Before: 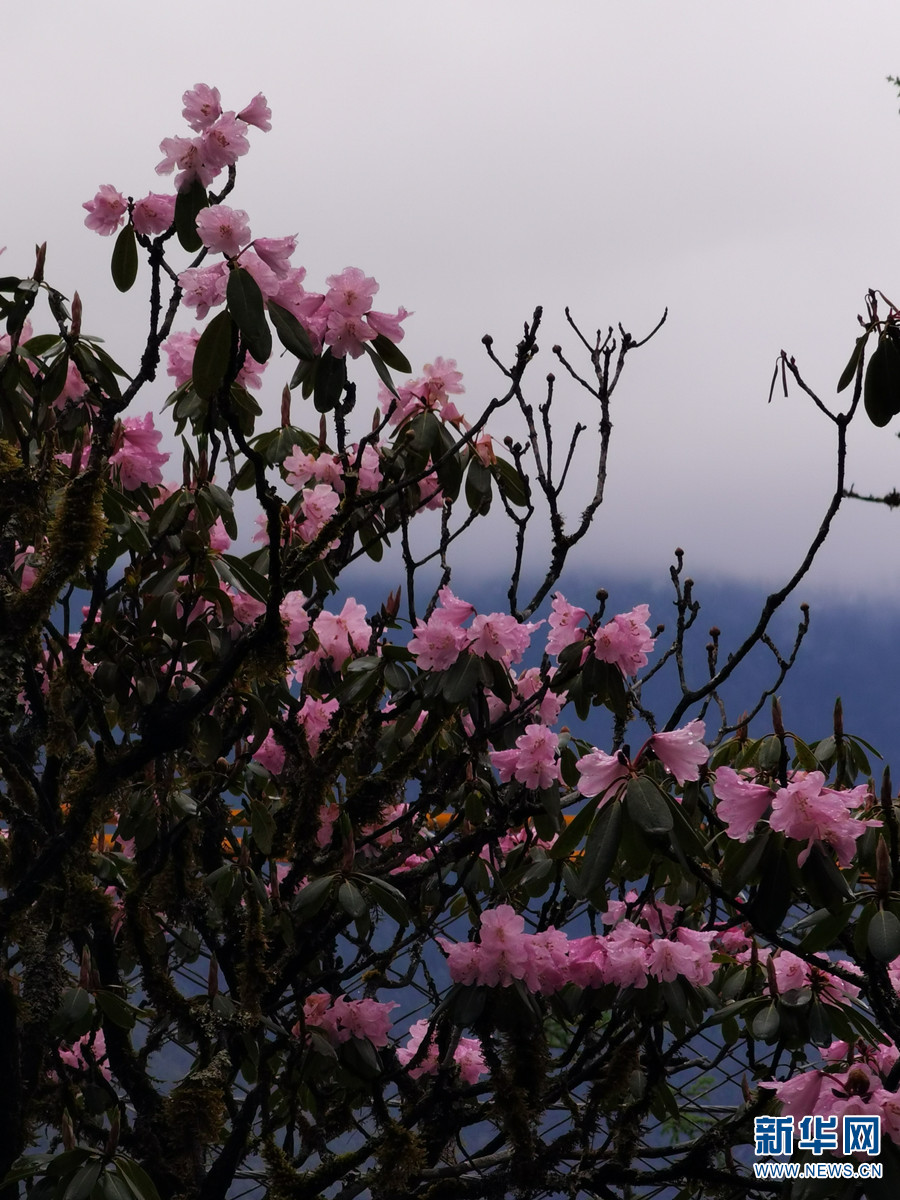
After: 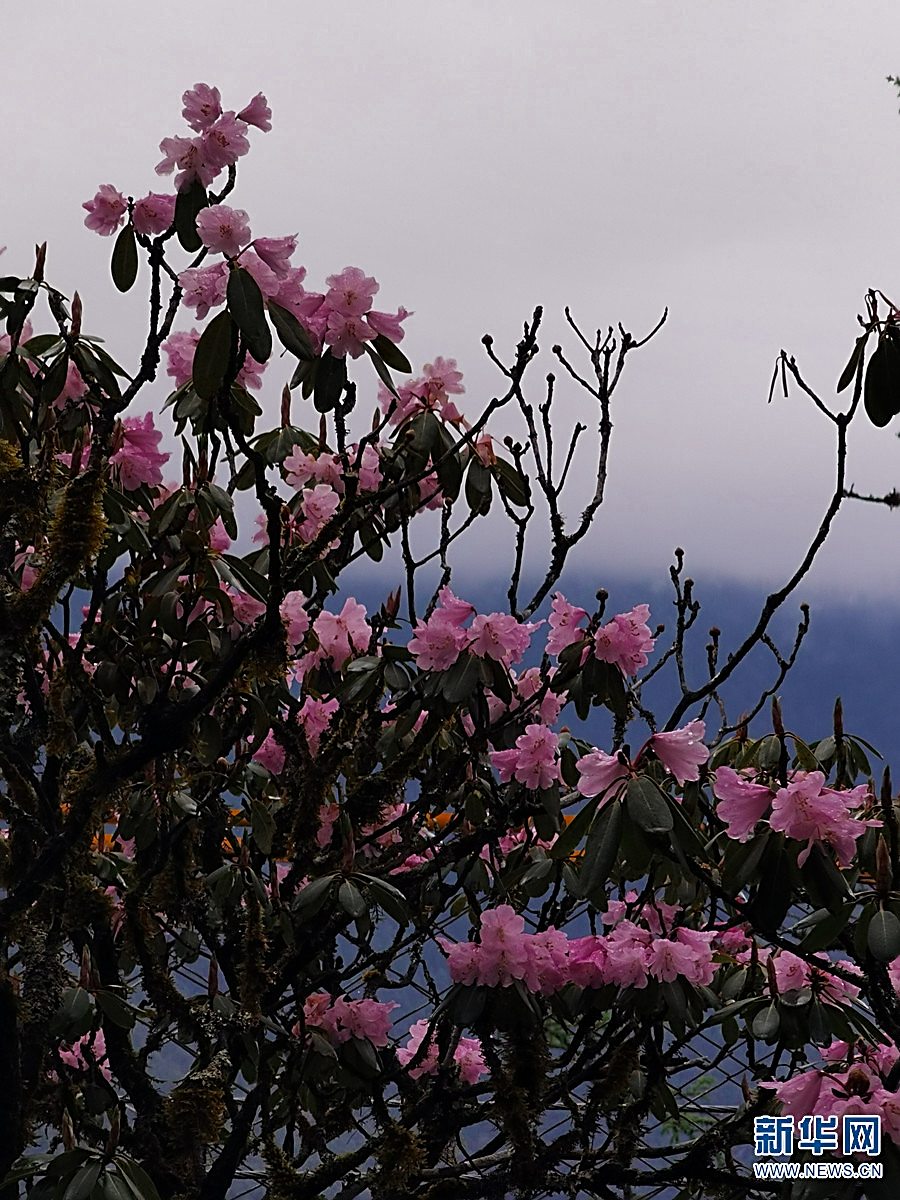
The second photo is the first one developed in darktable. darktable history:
sharpen: amount 0.901
color zones: curves: ch0 [(0.11, 0.396) (0.195, 0.36) (0.25, 0.5) (0.303, 0.412) (0.357, 0.544) (0.75, 0.5) (0.967, 0.328)]; ch1 [(0, 0.468) (0.112, 0.512) (0.202, 0.6) (0.25, 0.5) (0.307, 0.352) (0.357, 0.544) (0.75, 0.5) (0.963, 0.524)]
shadows and highlights: radius 337.17, shadows 29.01, soften with gaussian
